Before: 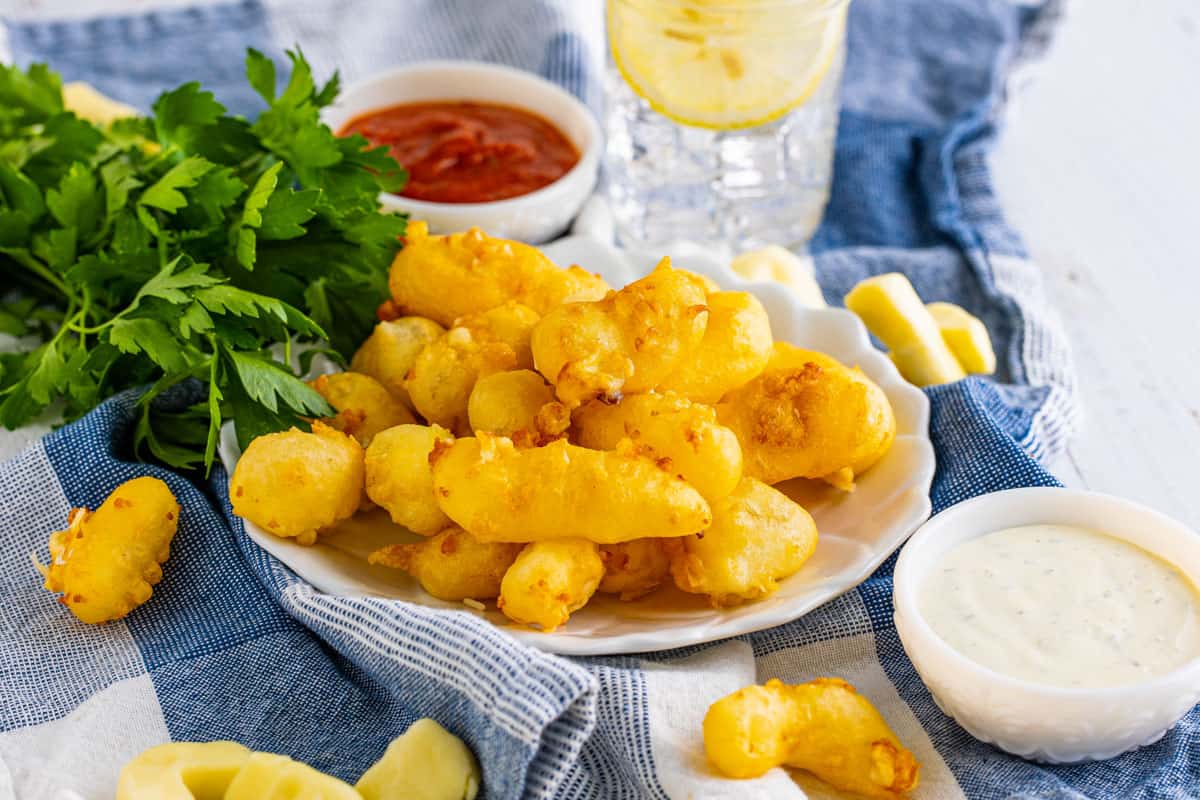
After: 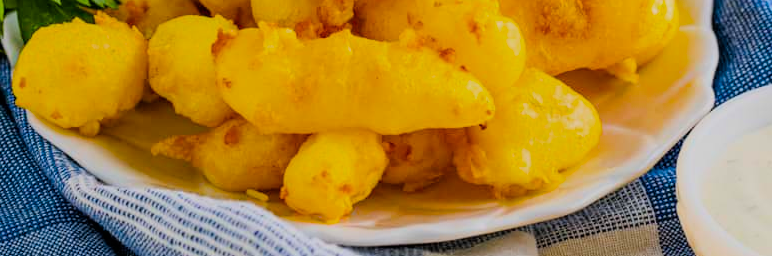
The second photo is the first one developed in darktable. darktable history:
filmic rgb: black relative exposure -8.42 EV, white relative exposure 4.68 EV, hardness 3.82, color science v6 (2022)
color balance rgb: linear chroma grading › global chroma 15%, perceptual saturation grading › global saturation 30%
crop: left 18.091%, top 51.13%, right 17.525%, bottom 16.85%
